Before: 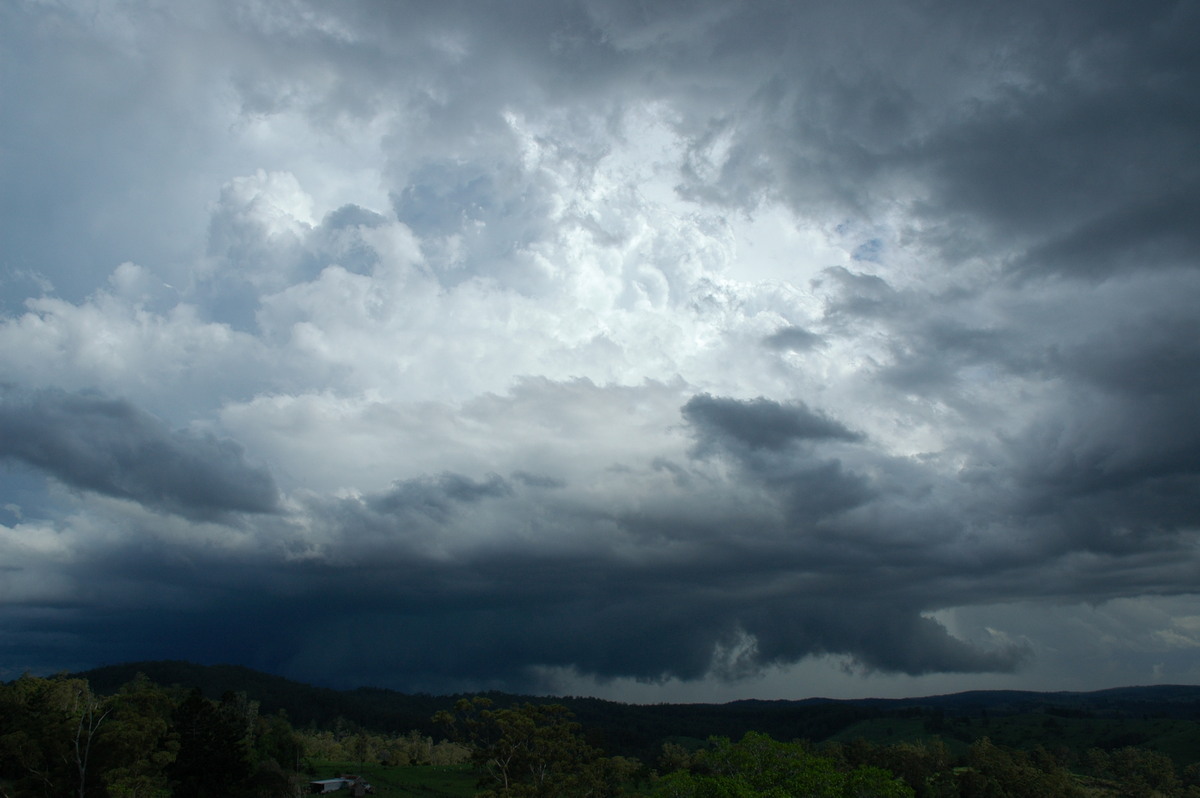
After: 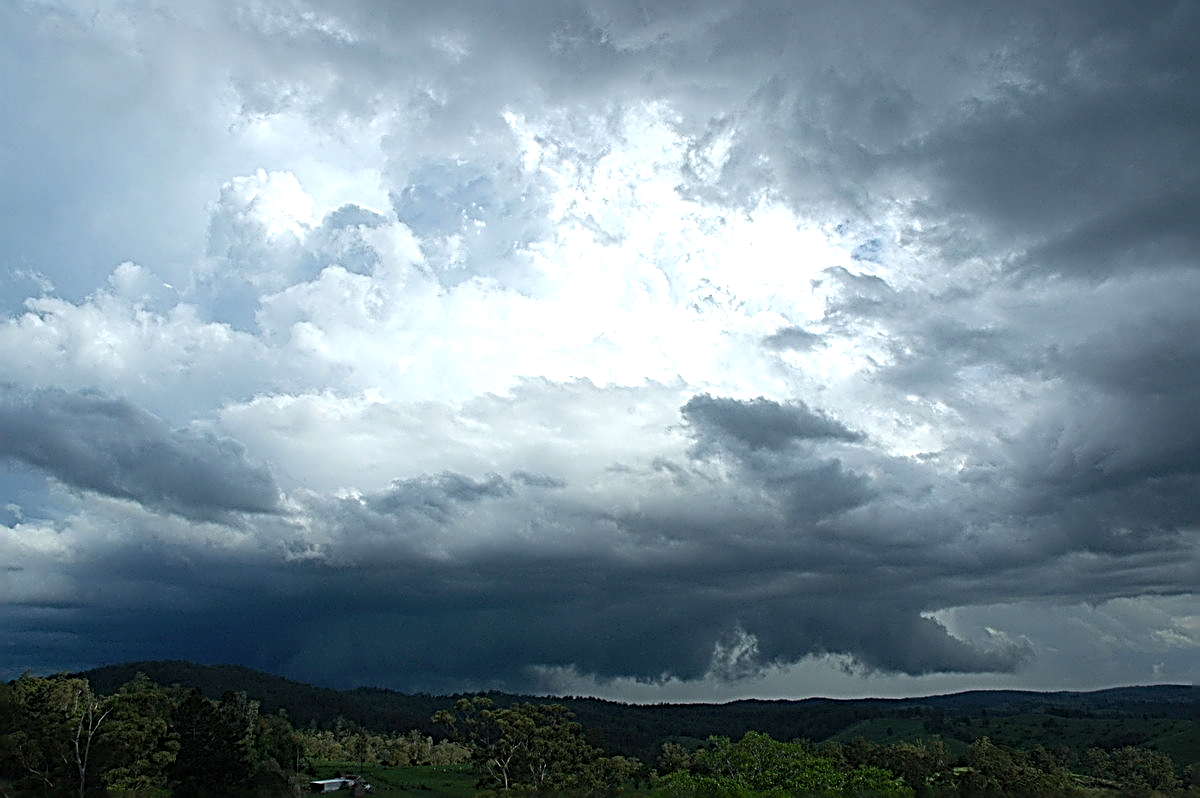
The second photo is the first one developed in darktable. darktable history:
exposure: exposure 0.666 EV, compensate highlight preservation false
sharpen: radius 3.162, amount 1.733
